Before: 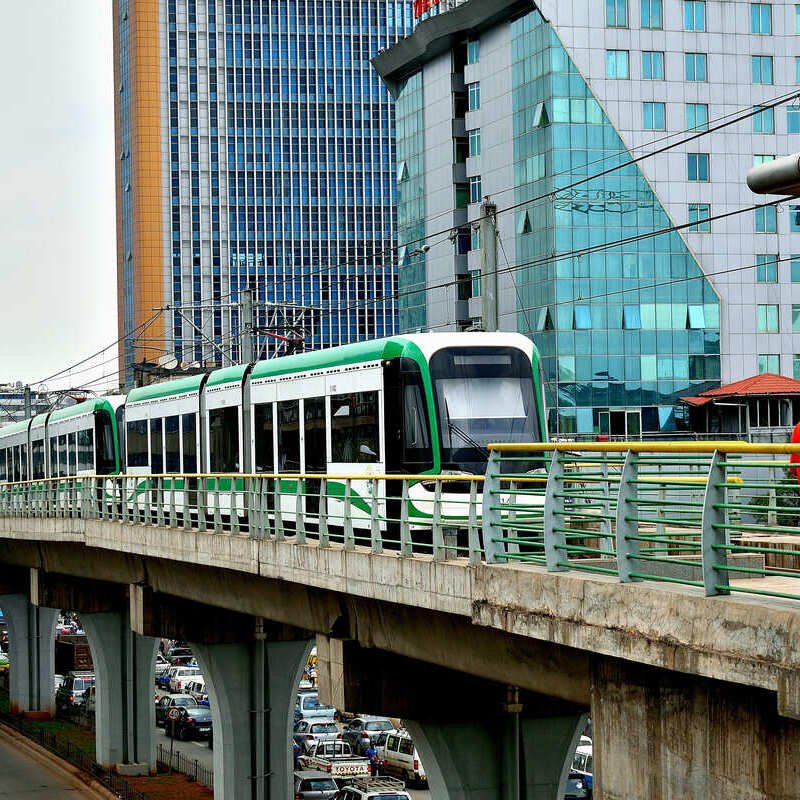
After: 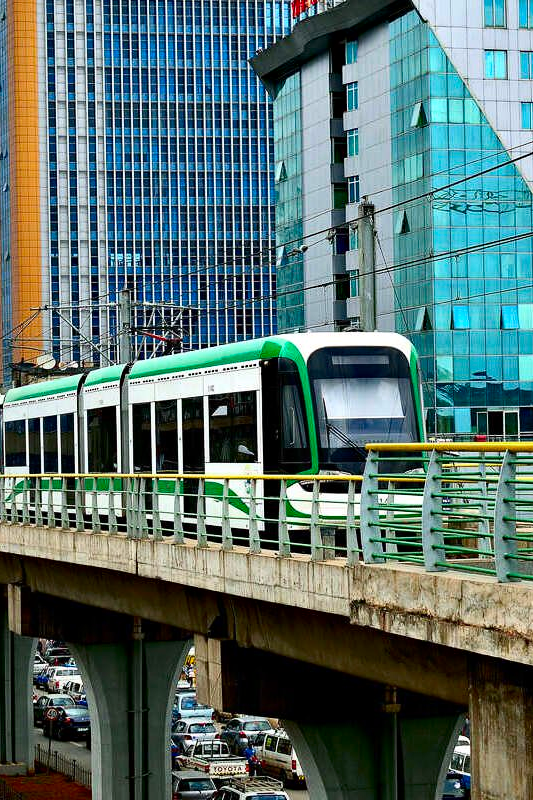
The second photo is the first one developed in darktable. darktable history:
contrast brightness saturation: contrast 0.183, saturation 0.3
haze removal: compatibility mode true, adaptive false
crop and rotate: left 15.356%, right 18.012%
